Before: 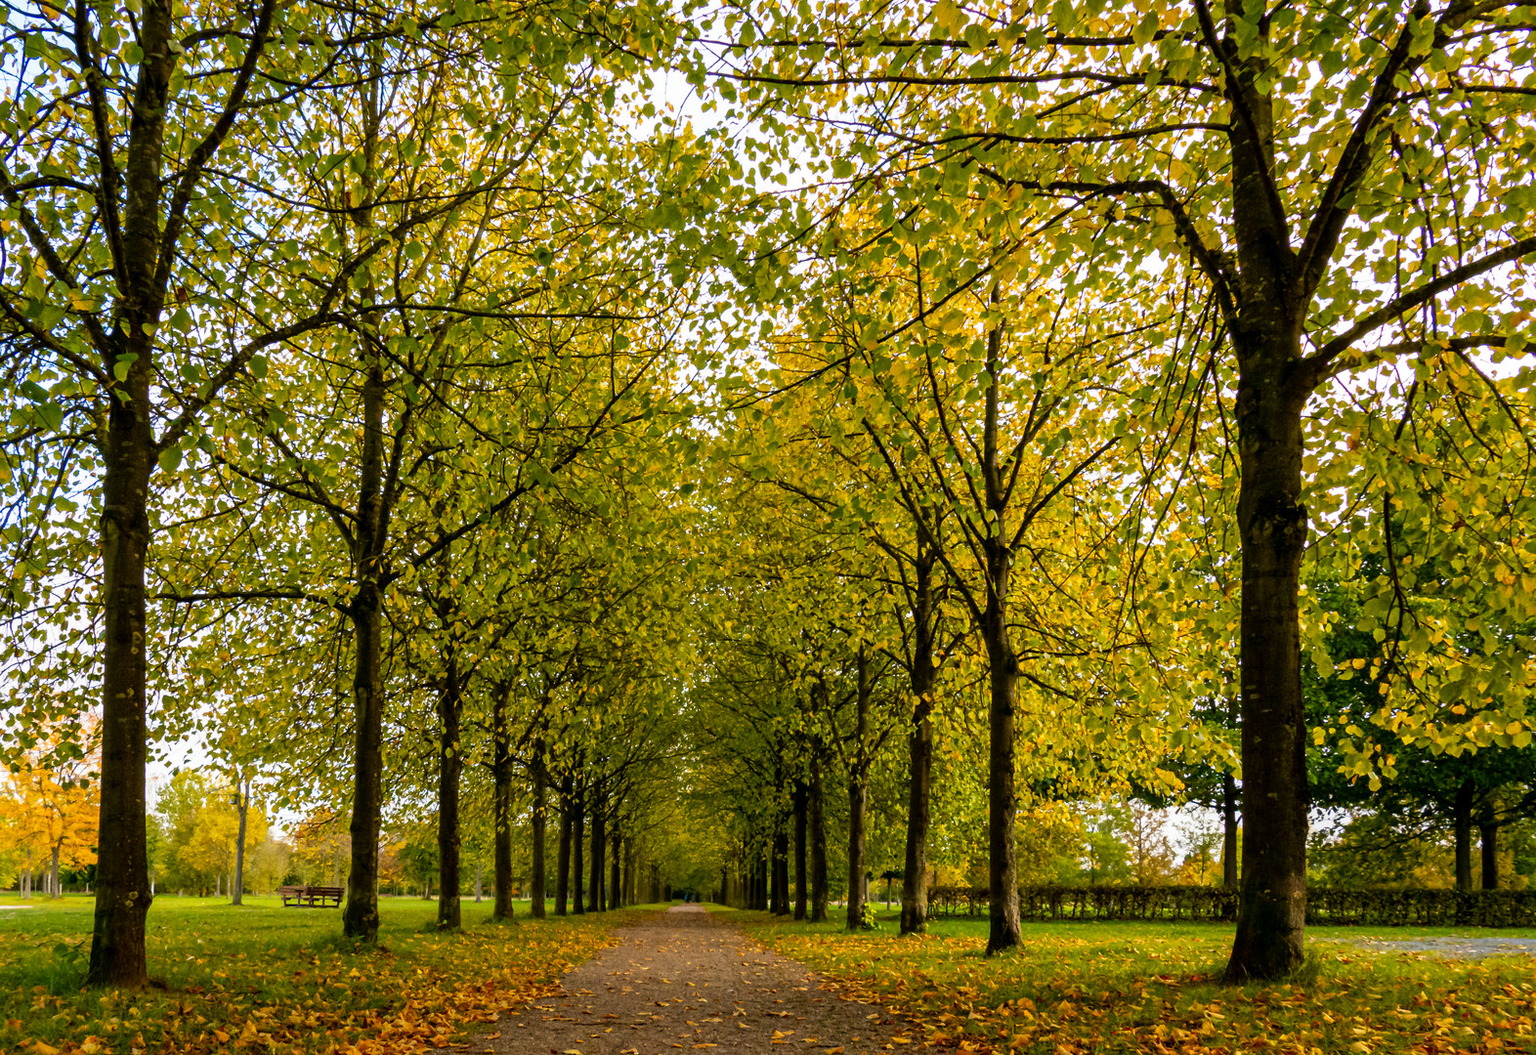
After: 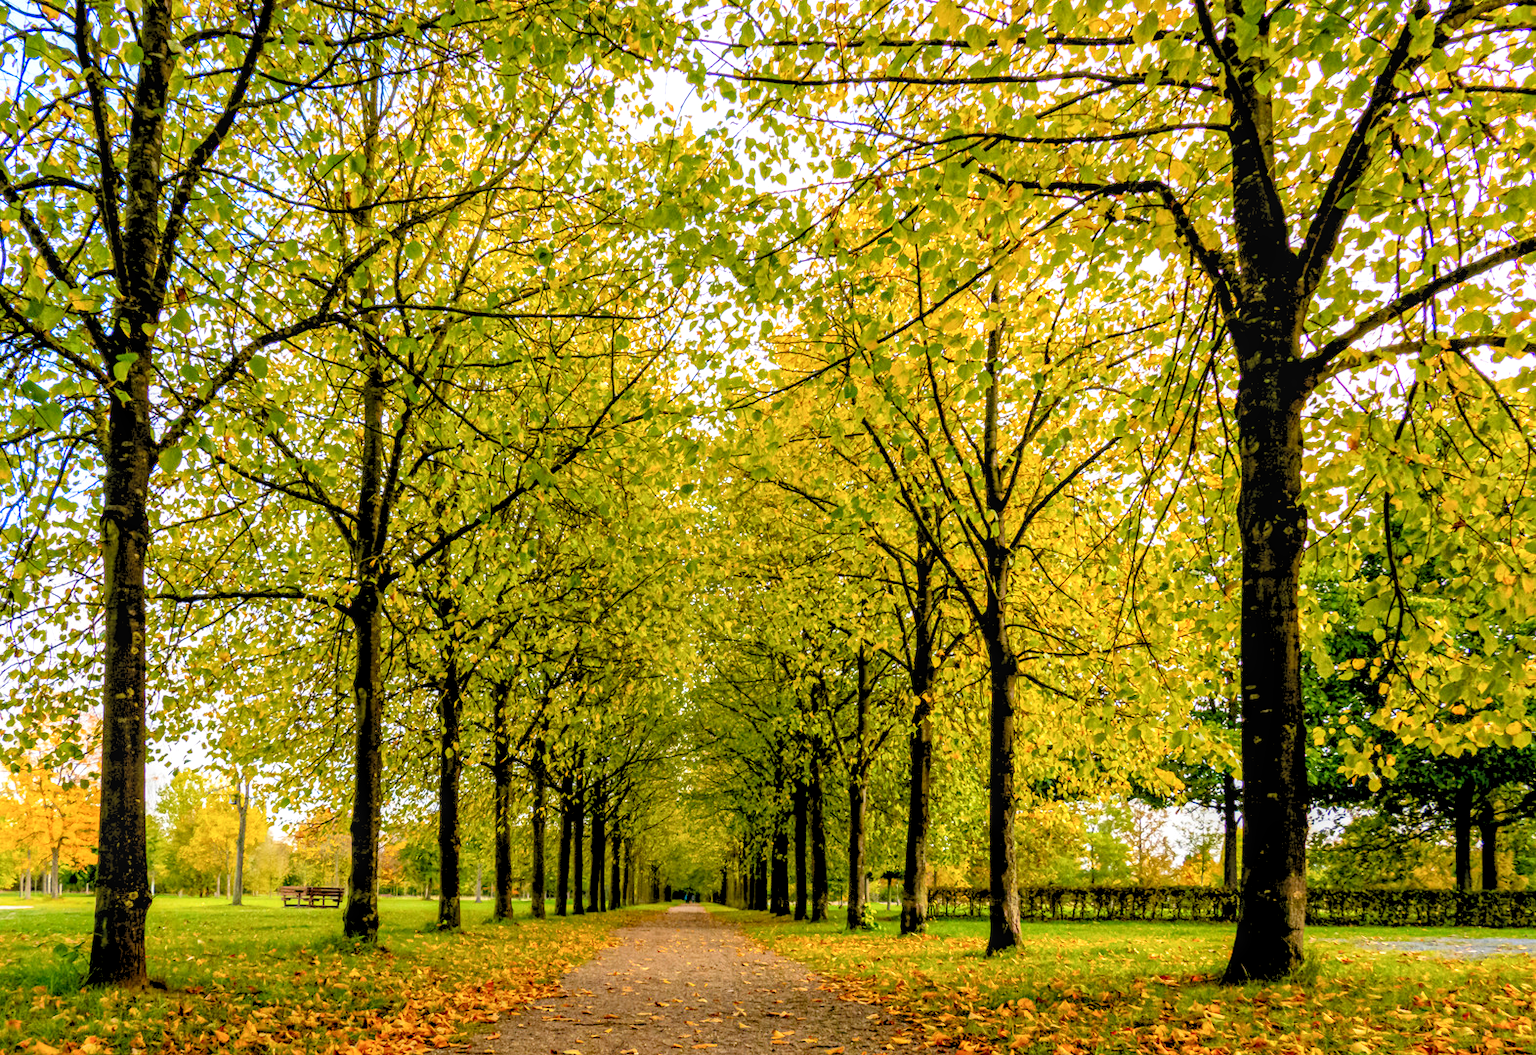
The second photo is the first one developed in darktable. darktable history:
local contrast: on, module defaults
levels: levels [0.072, 0.414, 0.976]
color balance rgb: perceptual saturation grading › global saturation -3%
